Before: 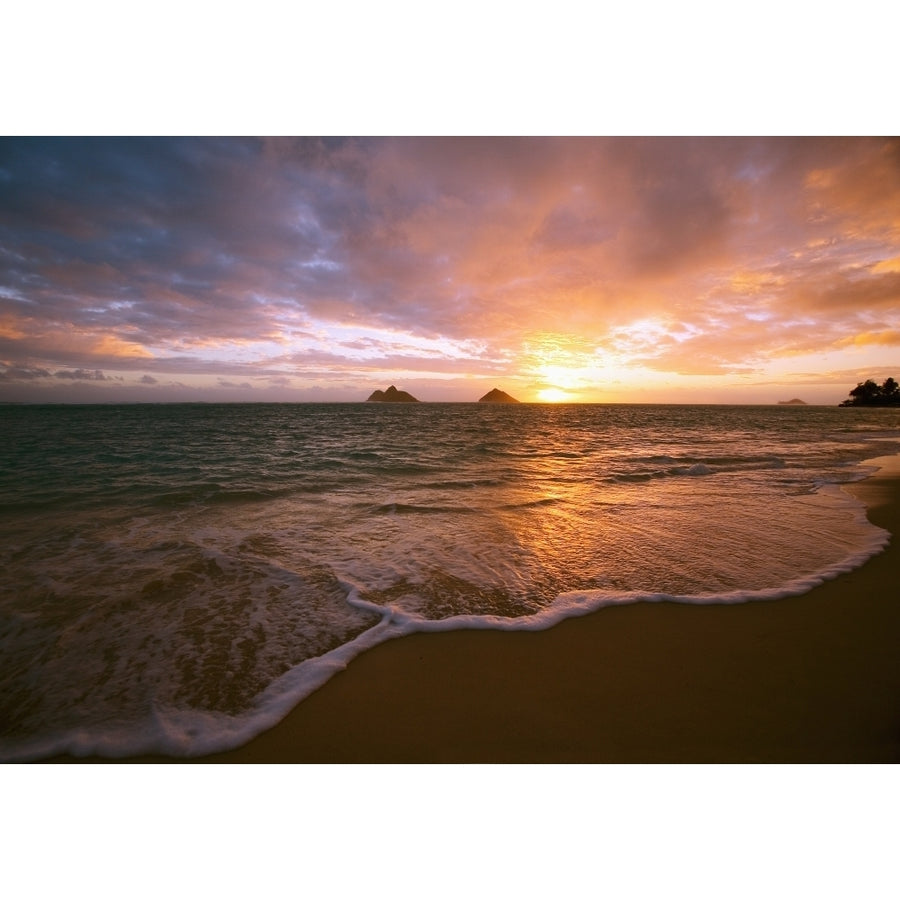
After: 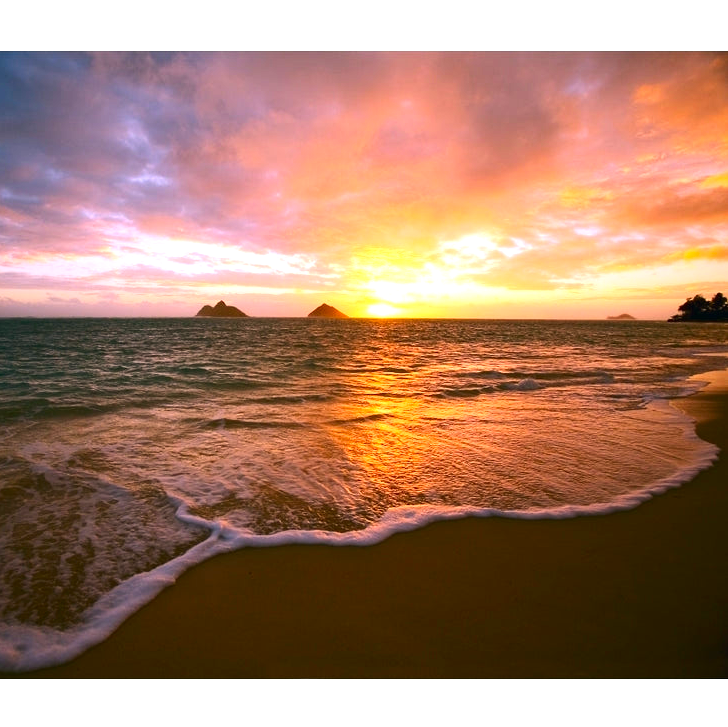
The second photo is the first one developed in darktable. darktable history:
crop: left 19.058%, top 9.537%, right 0%, bottom 9.591%
color correction: highlights a* 5.47, highlights b* 5.29, shadows a* -4.37, shadows b* -4.98
contrast brightness saturation: contrast 0.162, saturation 0.333
exposure: exposure 0.633 EV, compensate highlight preservation false
